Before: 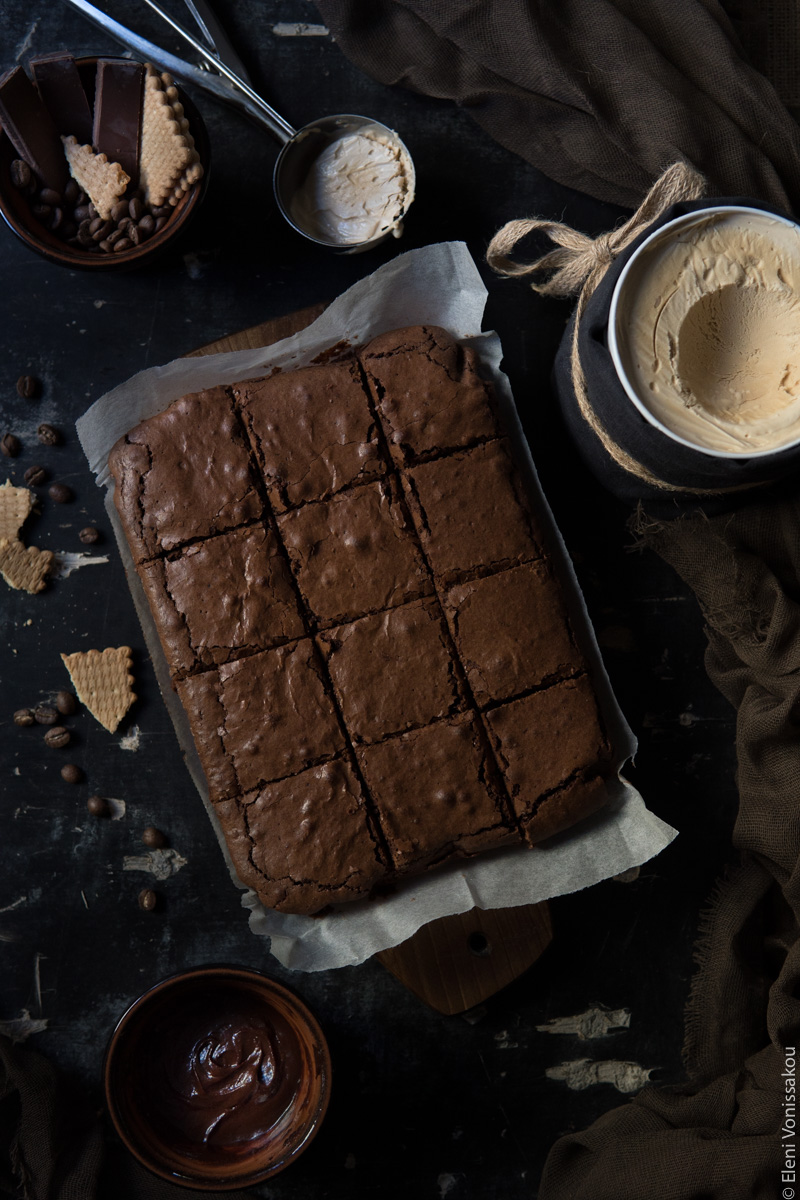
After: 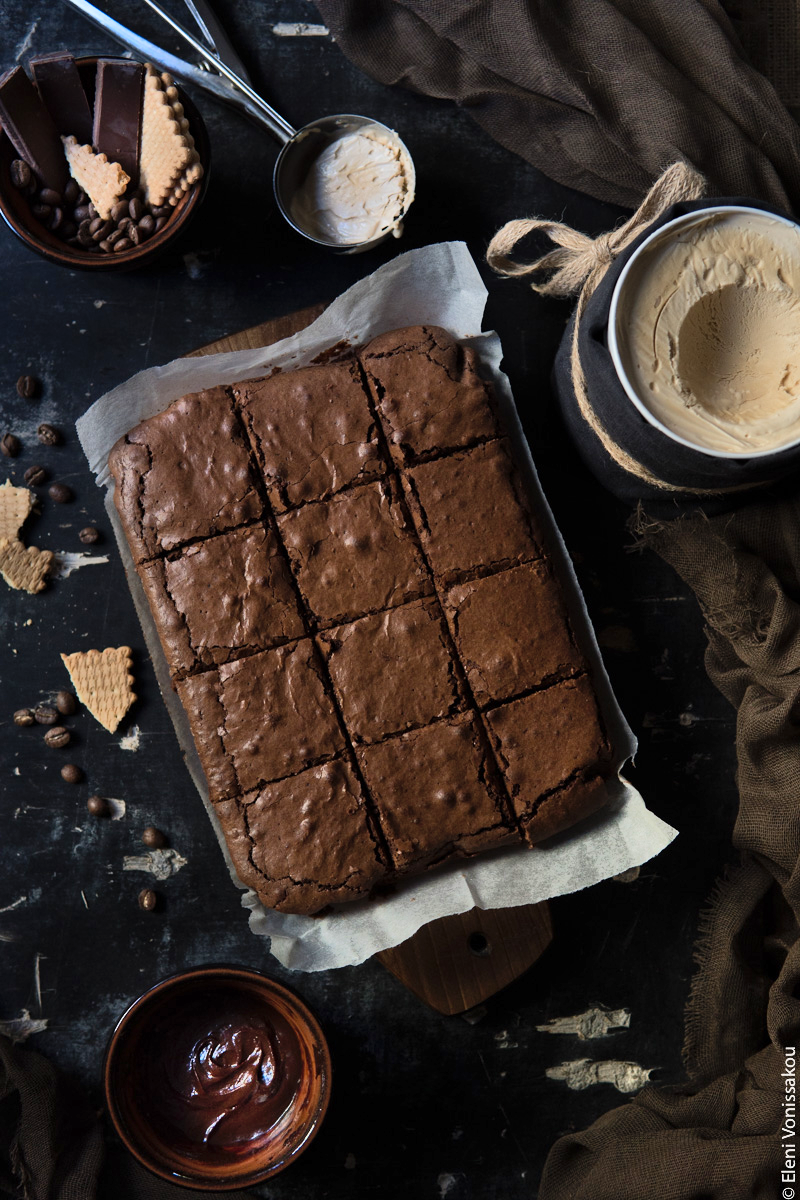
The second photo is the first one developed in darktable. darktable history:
shadows and highlights: soften with gaussian
sharpen: radius 2.883, amount 0.868, threshold 47.523
